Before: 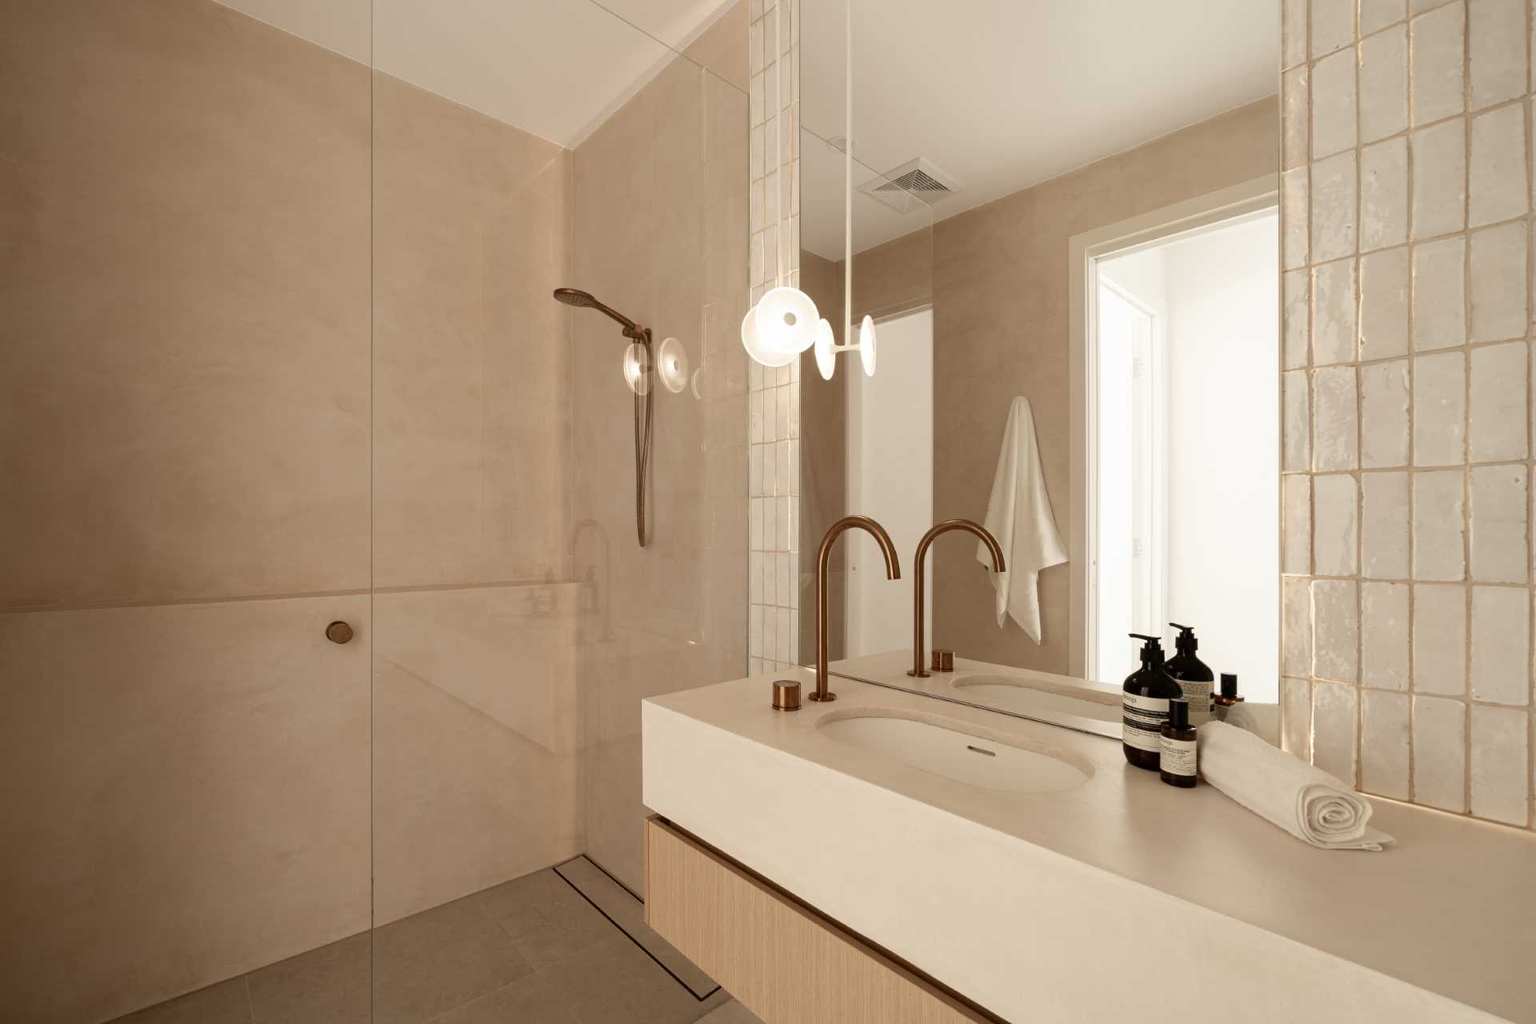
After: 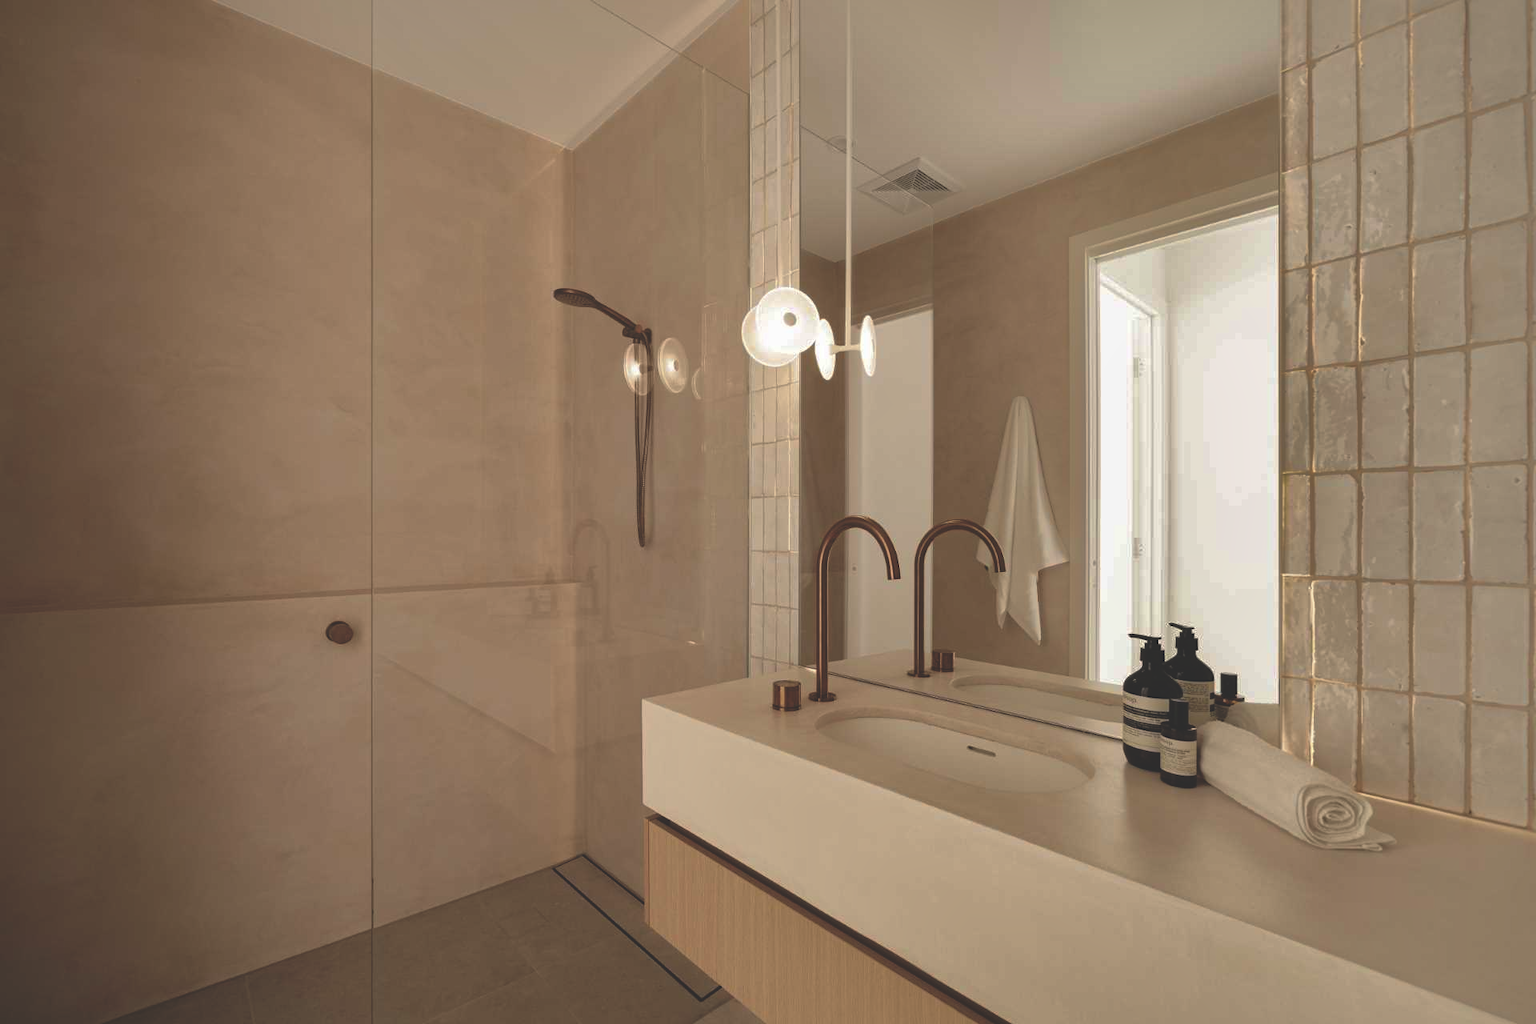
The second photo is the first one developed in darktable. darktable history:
exposure: black level correction 0.001, compensate highlight preservation false
rgb curve: curves: ch0 [(0, 0.186) (0.314, 0.284) (0.775, 0.708) (1, 1)], compensate middle gray true, preserve colors none
shadows and highlights: shadows -19.91, highlights -73.15
